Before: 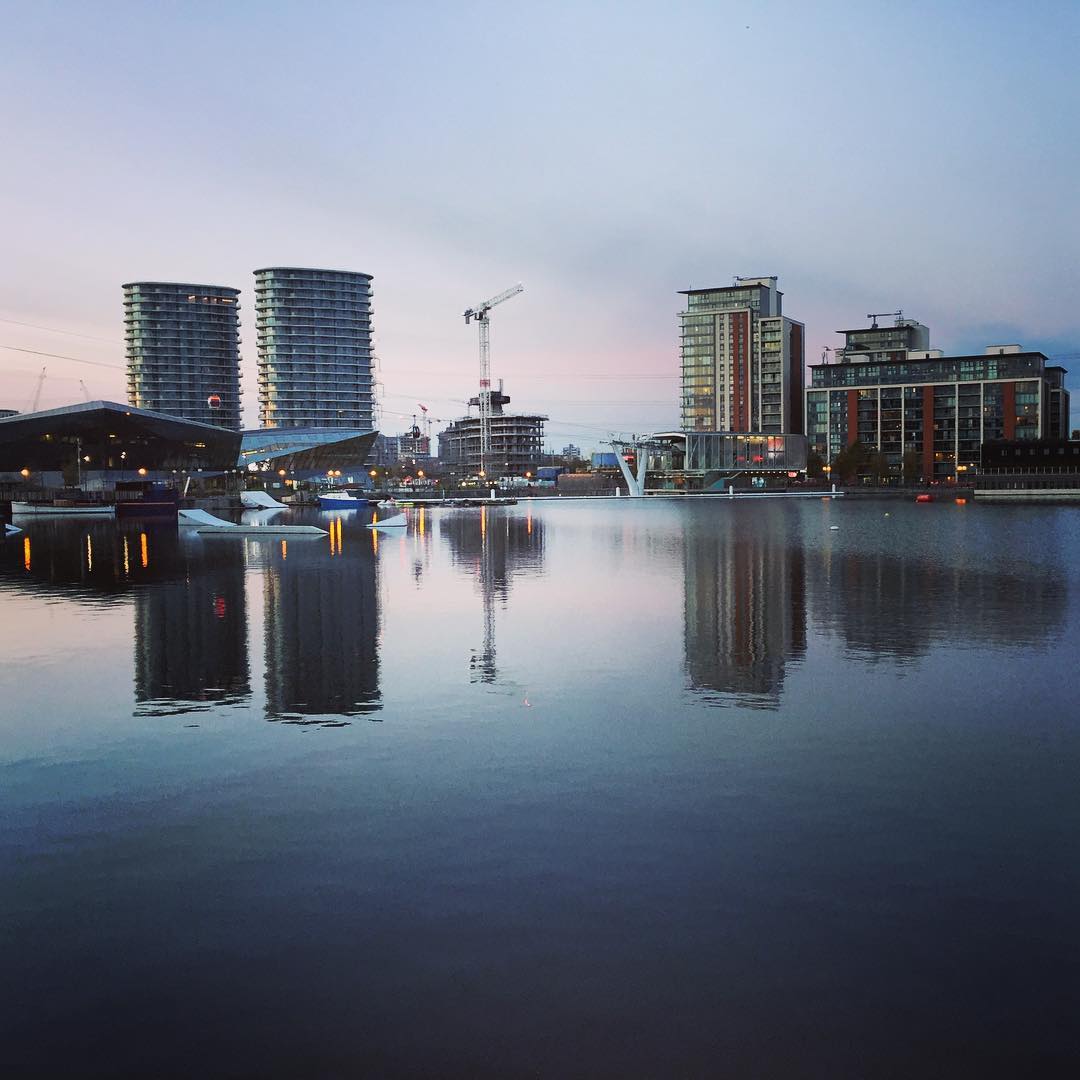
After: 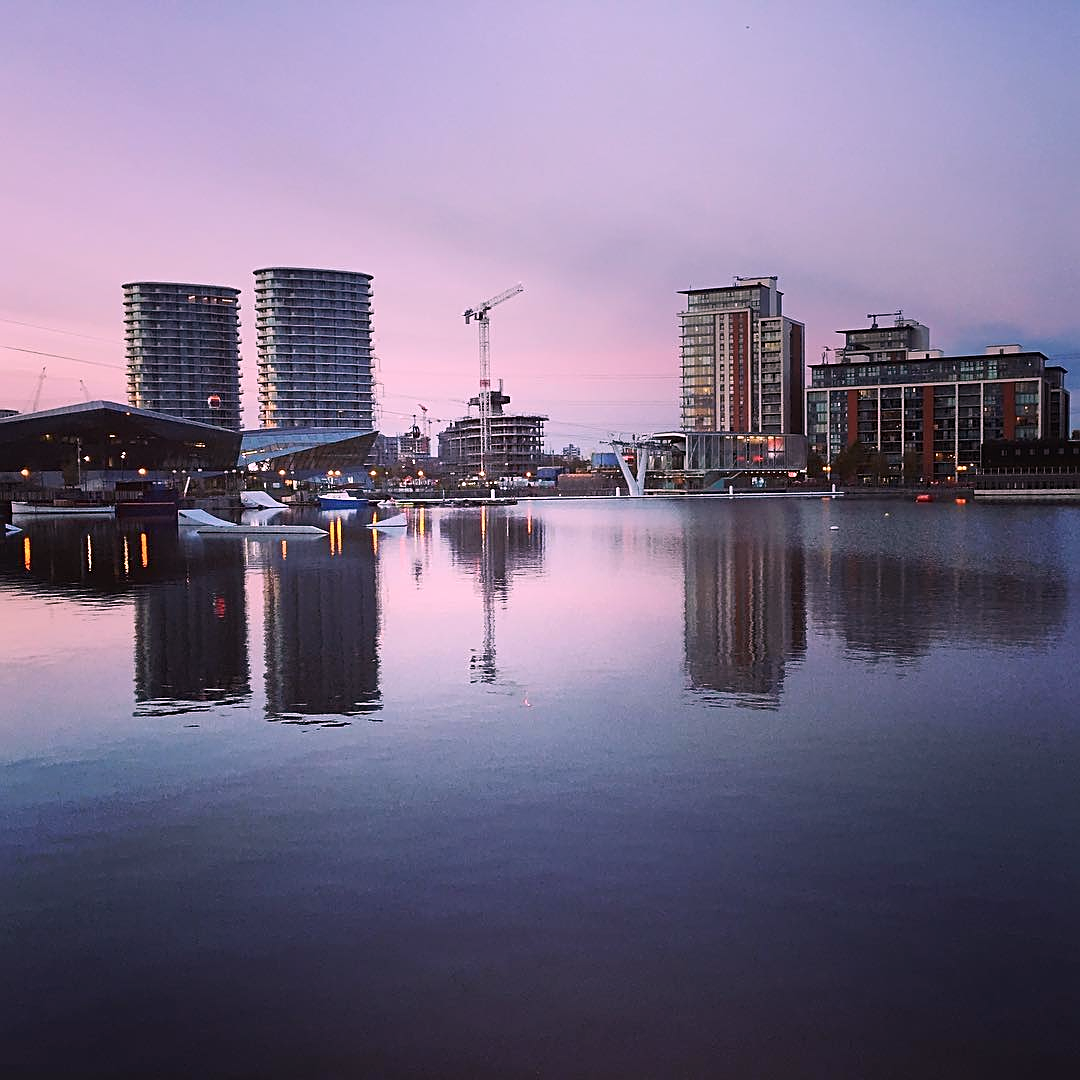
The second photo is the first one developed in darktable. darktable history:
sharpen: amount 0.55
white balance: red 1.188, blue 1.11
shadows and highlights: shadows -12.5, white point adjustment 4, highlights 28.33
graduated density: rotation -0.352°, offset 57.64
